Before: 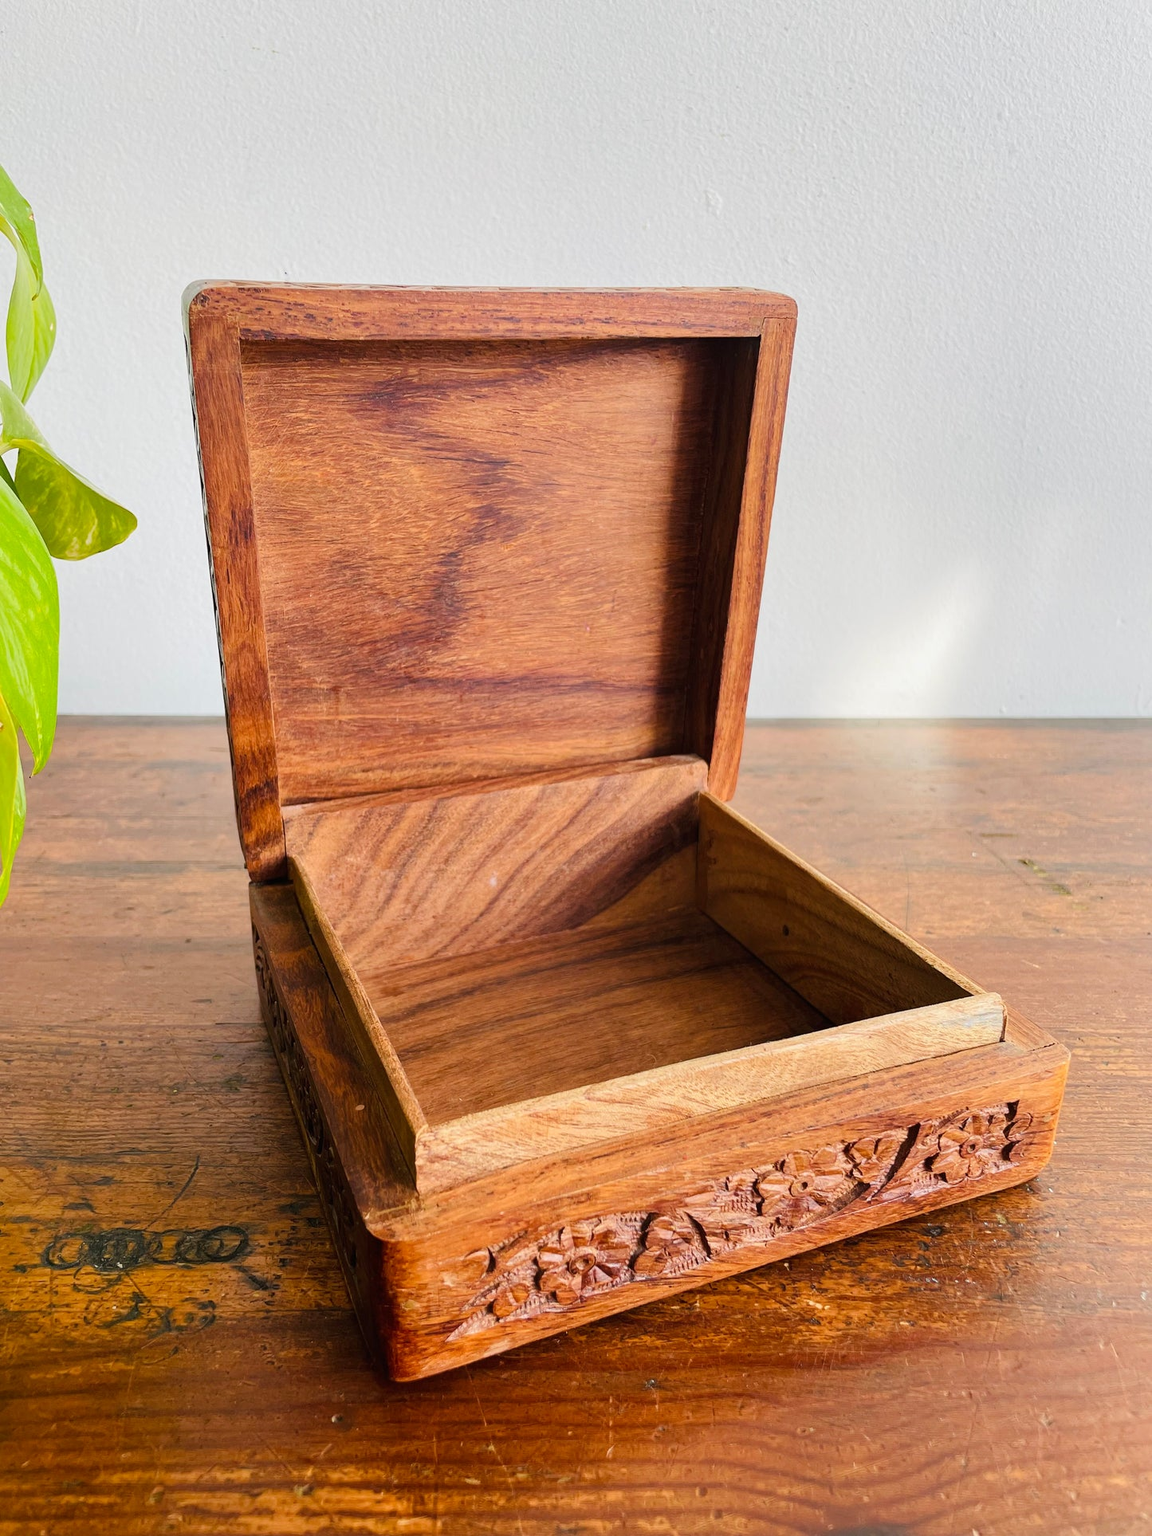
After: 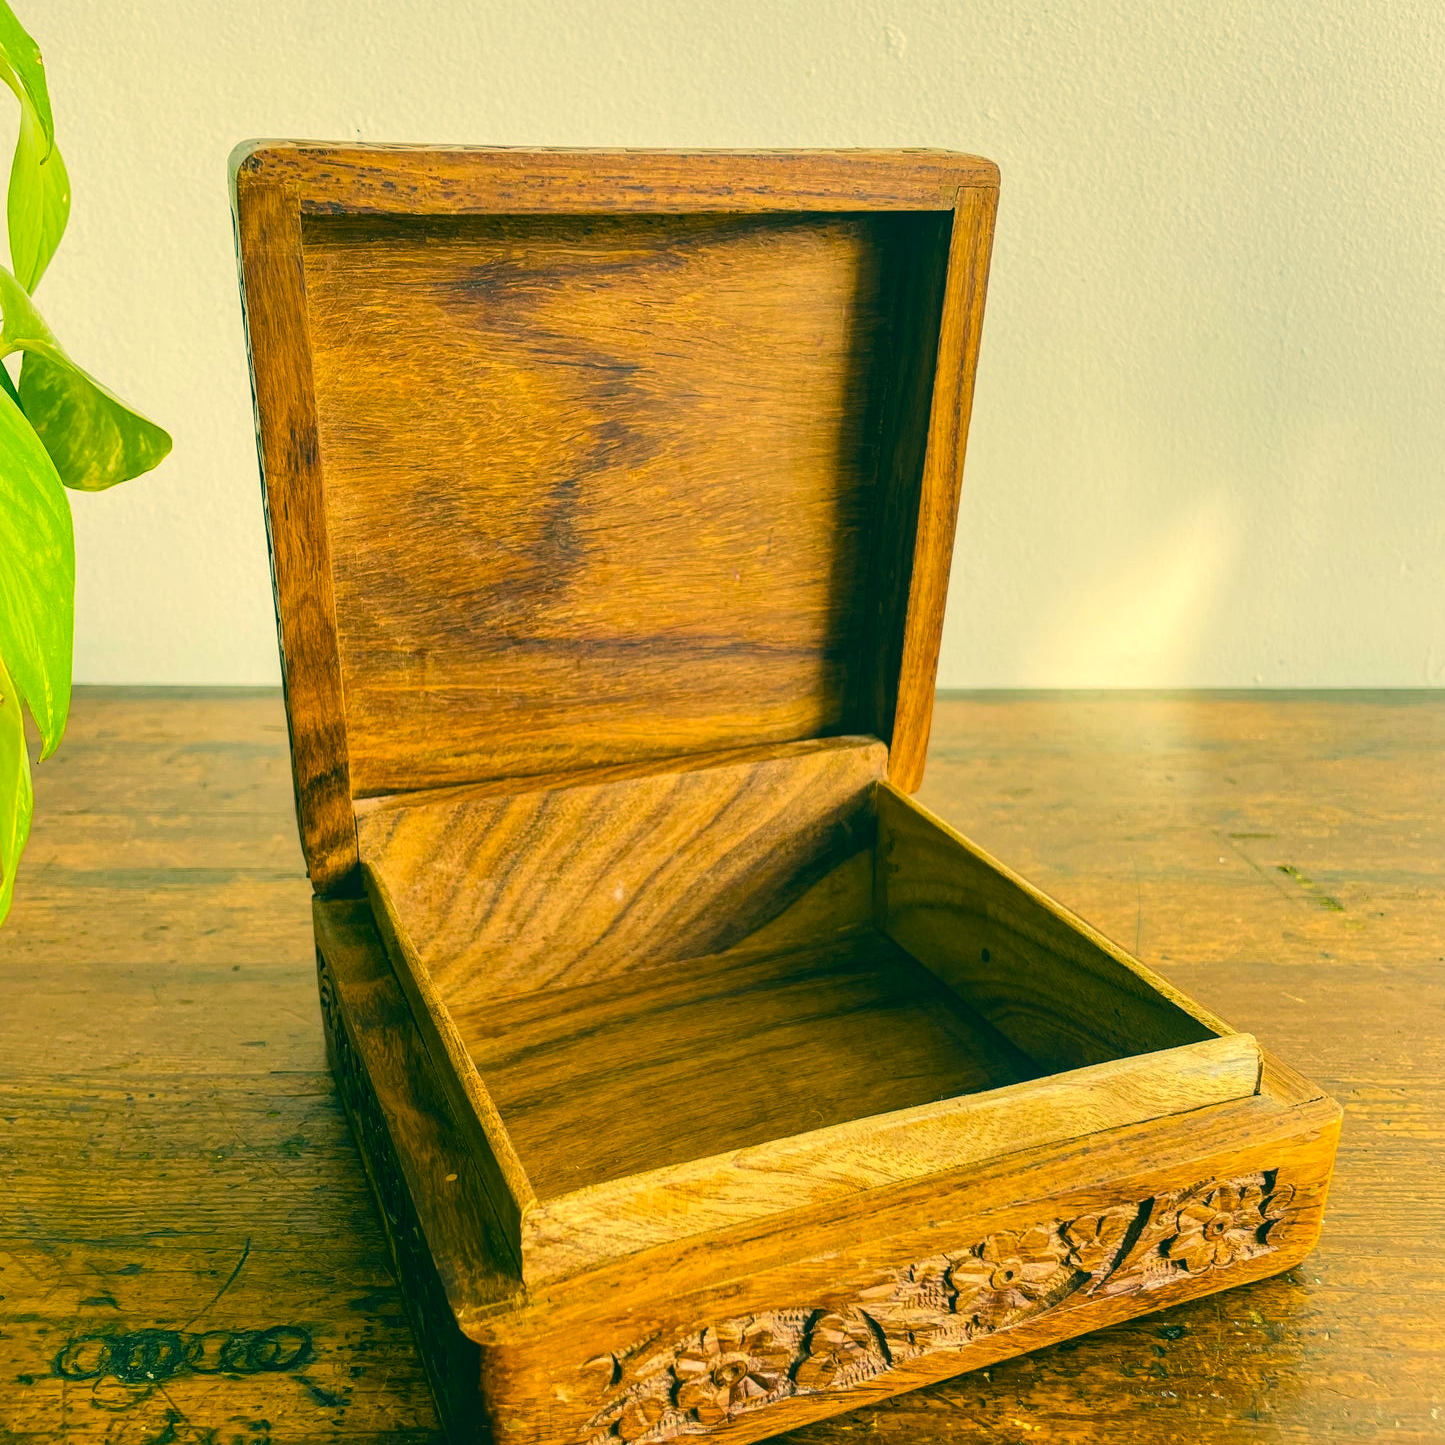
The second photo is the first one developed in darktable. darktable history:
local contrast: on, module defaults
color balance rgb: global vibrance 42.74%
crop: top 11.038%, bottom 13.962%
exposure: black level correction -0.005, exposure 0.054 EV, compensate highlight preservation false
color correction: highlights a* 1.83, highlights b* 34.02, shadows a* -36.68, shadows b* -5.48
